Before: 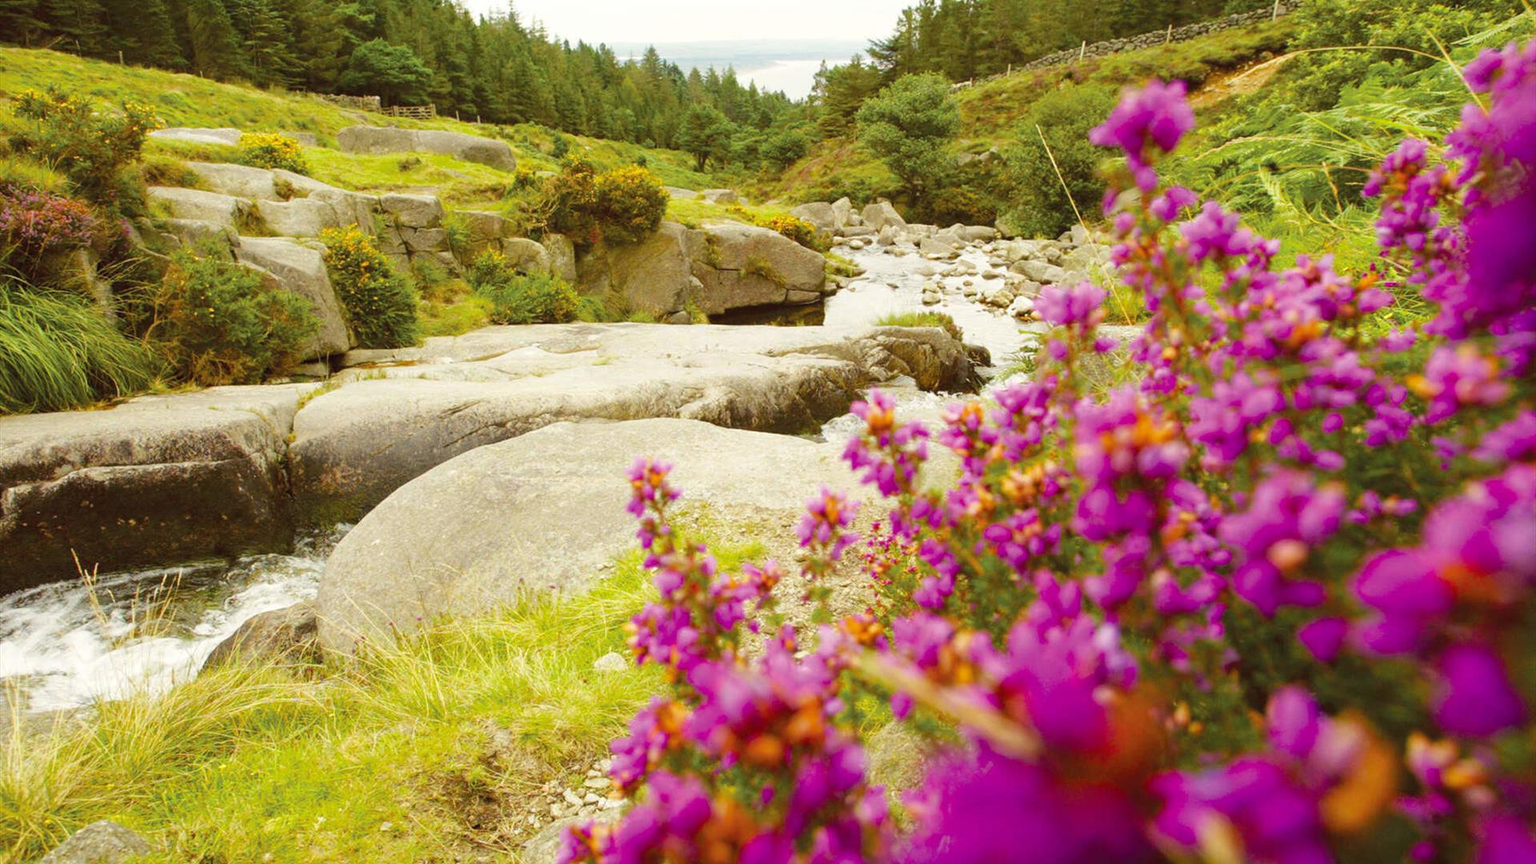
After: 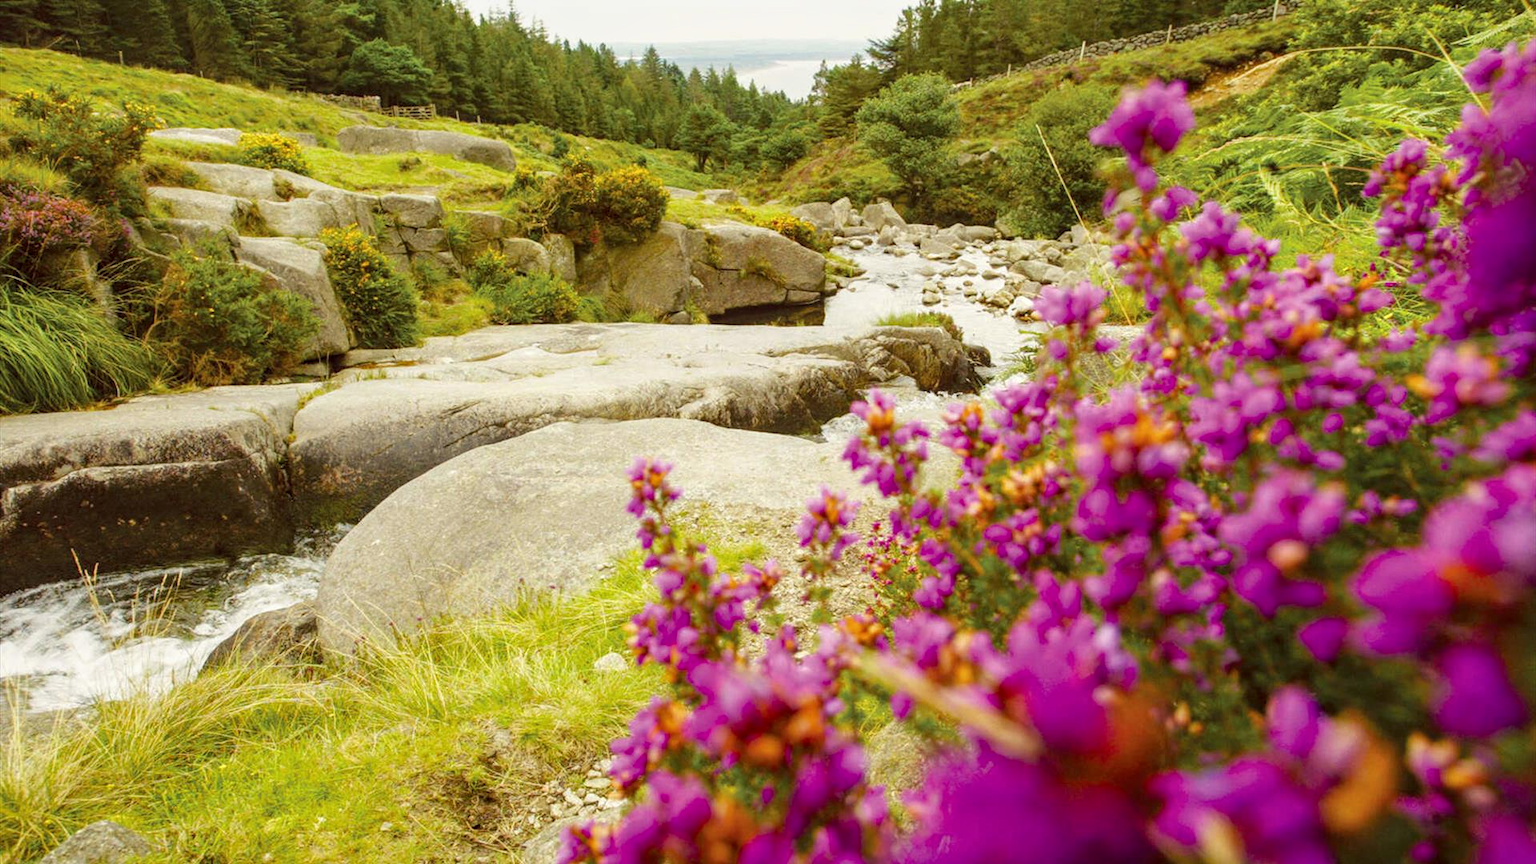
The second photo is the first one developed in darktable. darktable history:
exposure: black level correction 0.001, exposure -0.124 EV, compensate highlight preservation false
local contrast: on, module defaults
